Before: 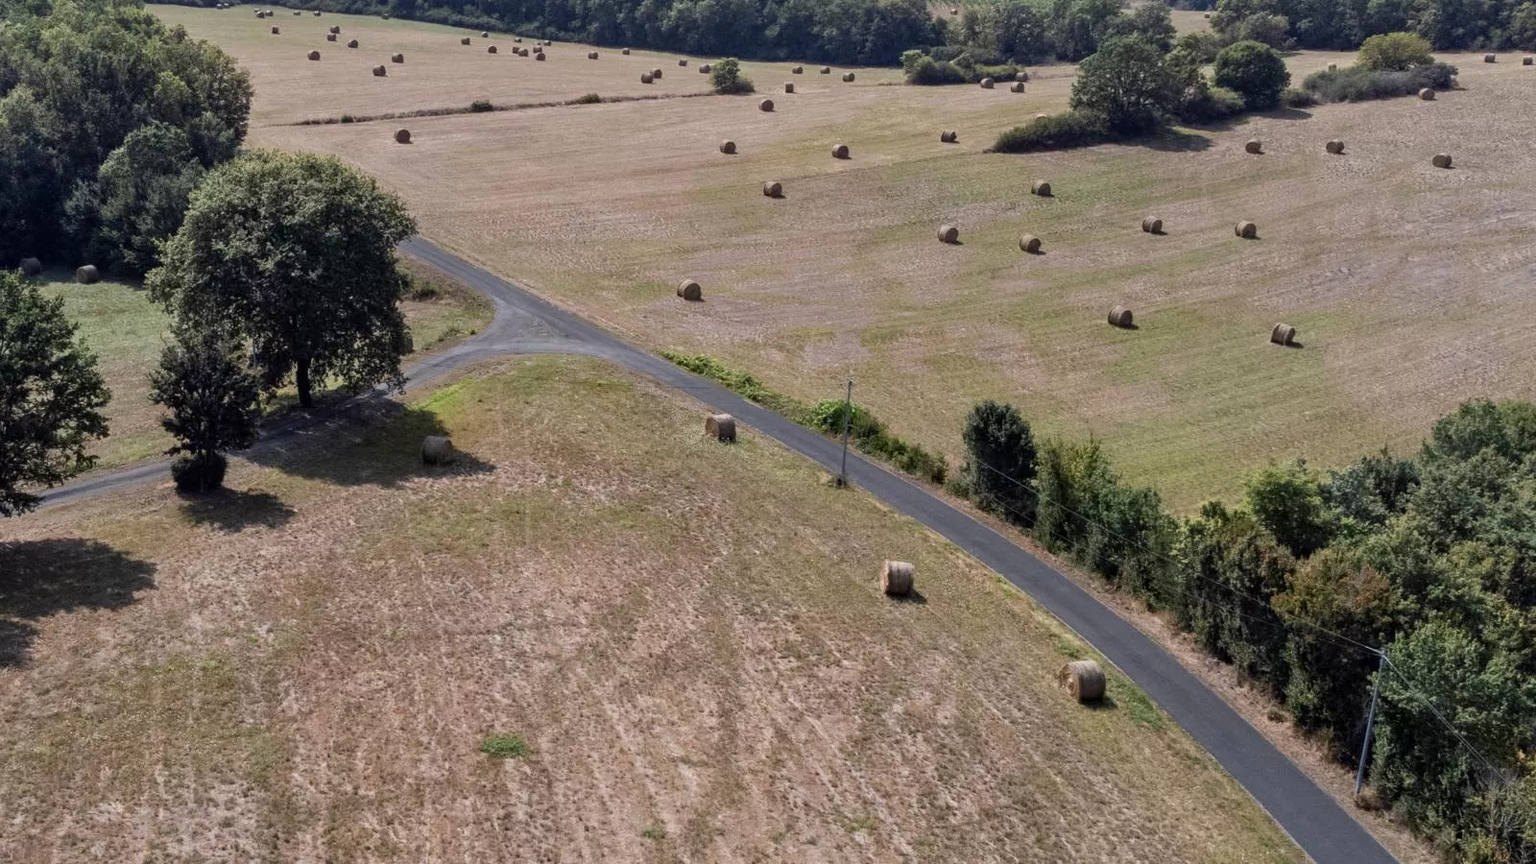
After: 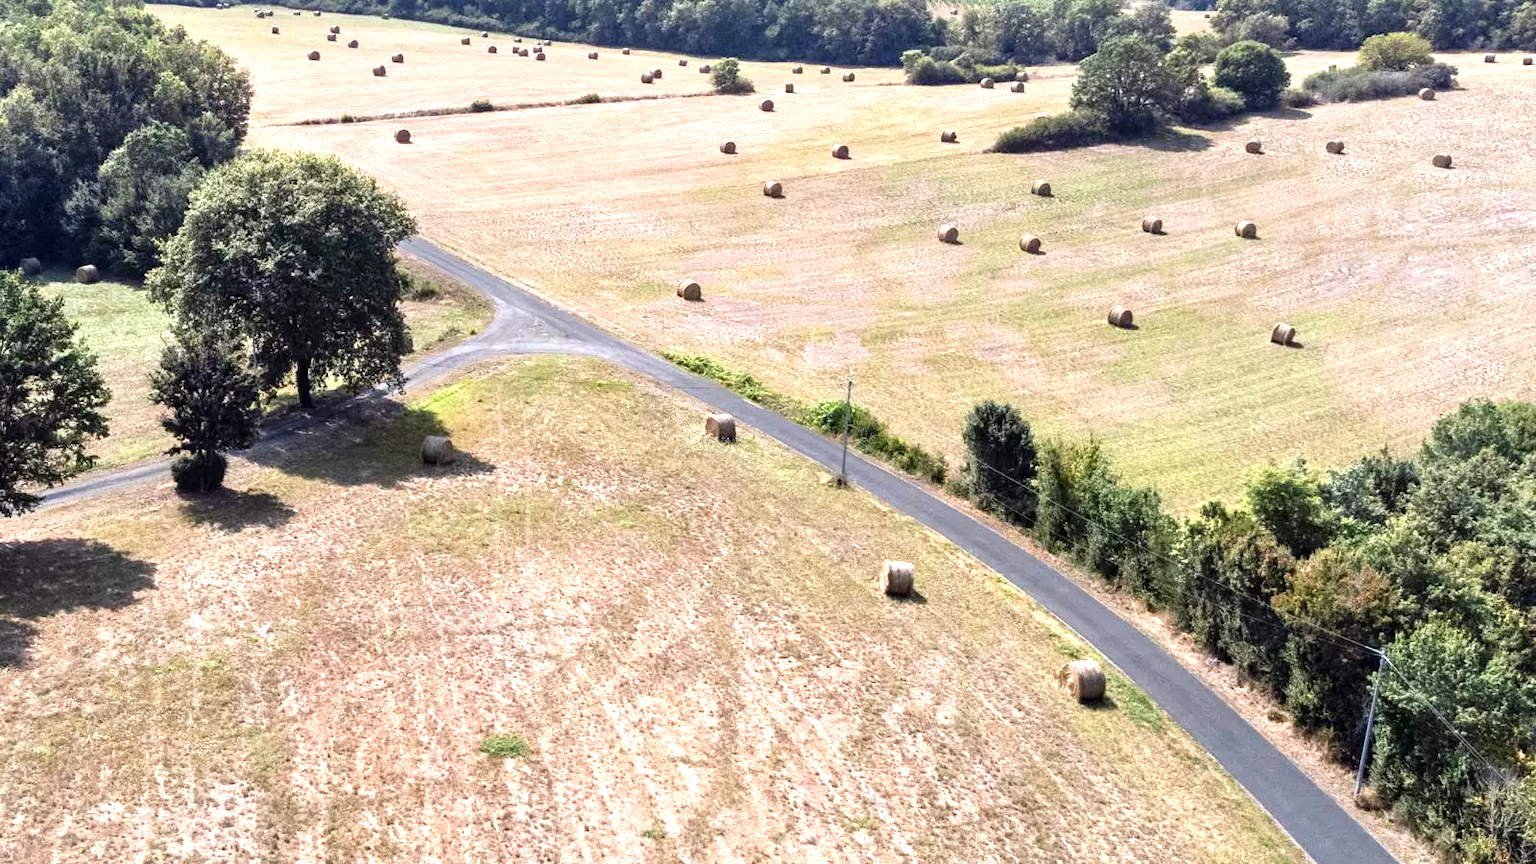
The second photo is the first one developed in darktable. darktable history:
levels: levels [0, 0.394, 0.787]
base curve: curves: ch0 [(0, 0) (0.283, 0.295) (1, 1)], preserve colors none
exposure: exposure 0.604 EV, compensate exposure bias true, compensate highlight preservation false
color calibration: illuminant same as pipeline (D50), adaptation XYZ, x 0.346, y 0.357, temperature 5007.23 K
